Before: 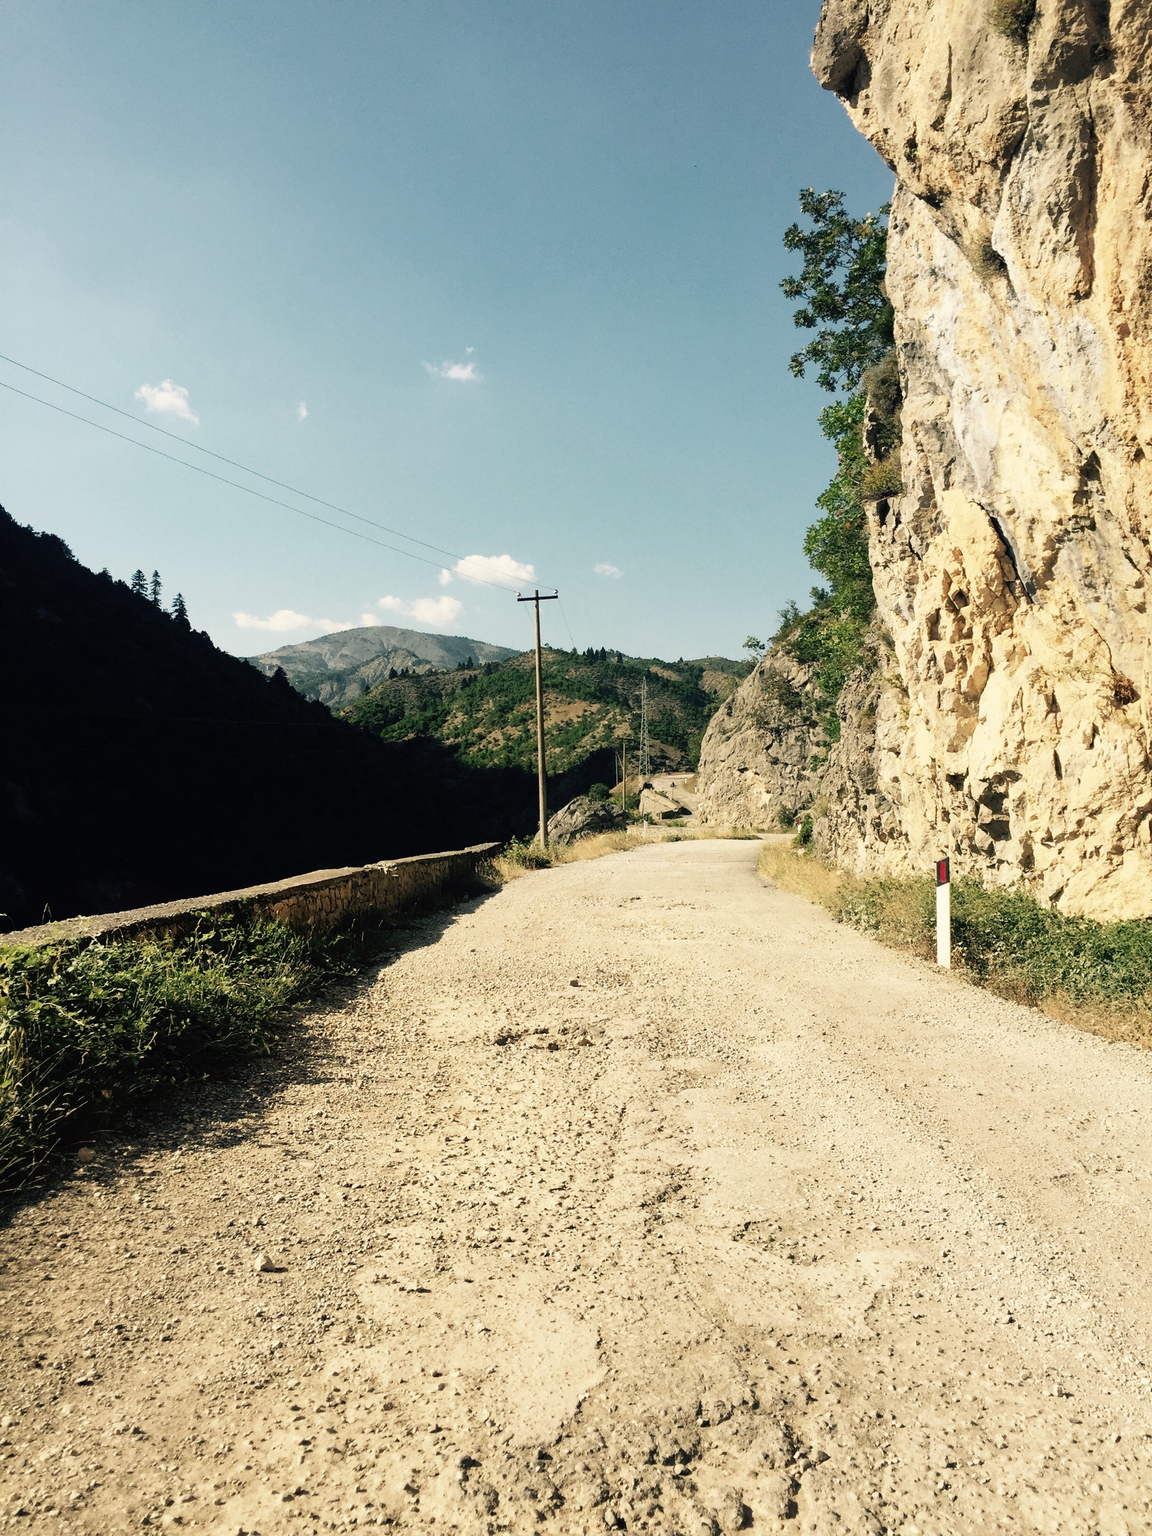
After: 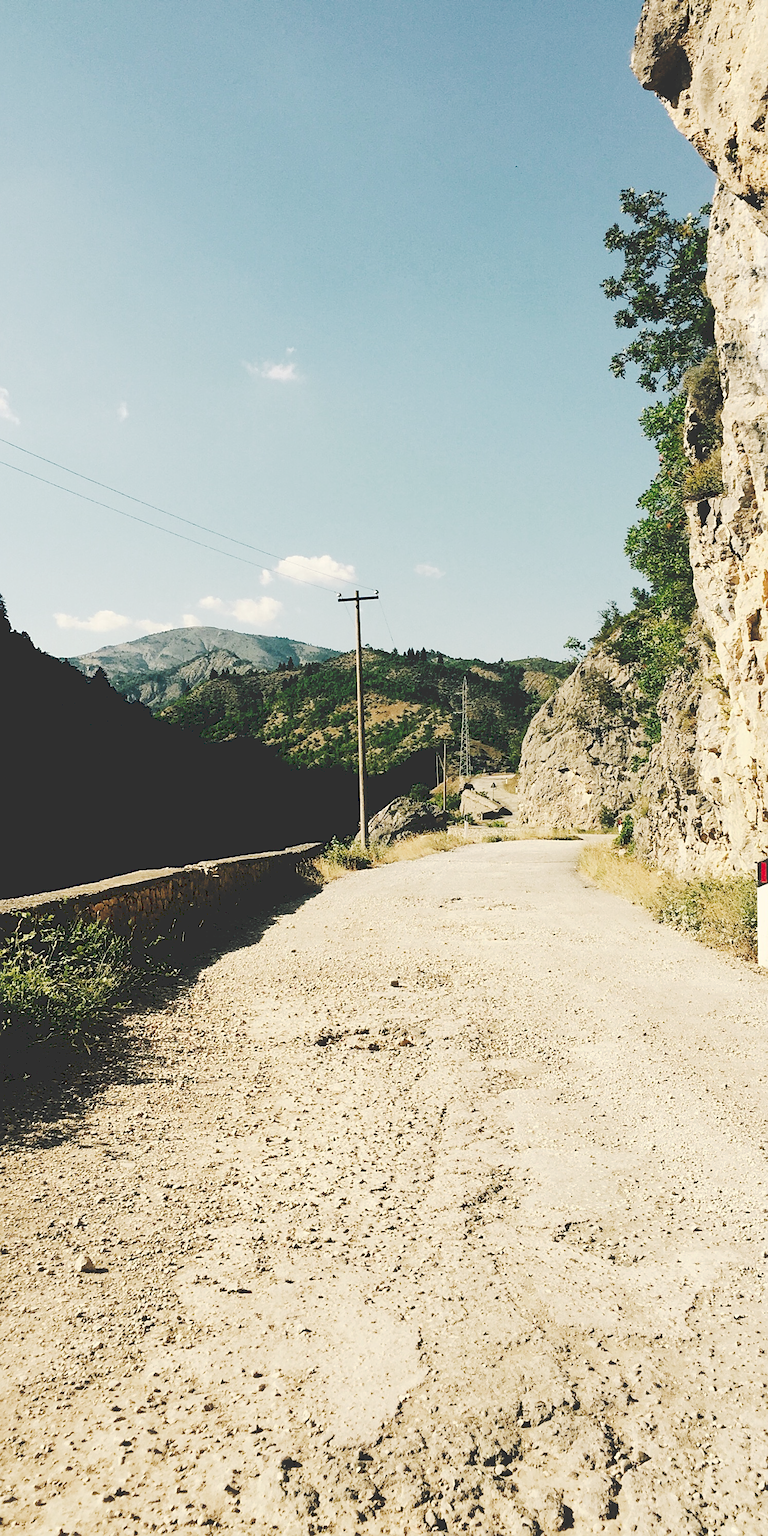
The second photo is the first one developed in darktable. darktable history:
sharpen: radius 2.142, amount 0.385, threshold 0.176
crop and rotate: left 15.617%, right 17.705%
tone curve: curves: ch0 [(0, 0) (0.003, 0.195) (0.011, 0.196) (0.025, 0.196) (0.044, 0.196) (0.069, 0.196) (0.1, 0.196) (0.136, 0.197) (0.177, 0.207) (0.224, 0.224) (0.277, 0.268) (0.335, 0.336) (0.399, 0.424) (0.468, 0.533) (0.543, 0.632) (0.623, 0.715) (0.709, 0.789) (0.801, 0.85) (0.898, 0.906) (1, 1)], preserve colors none
